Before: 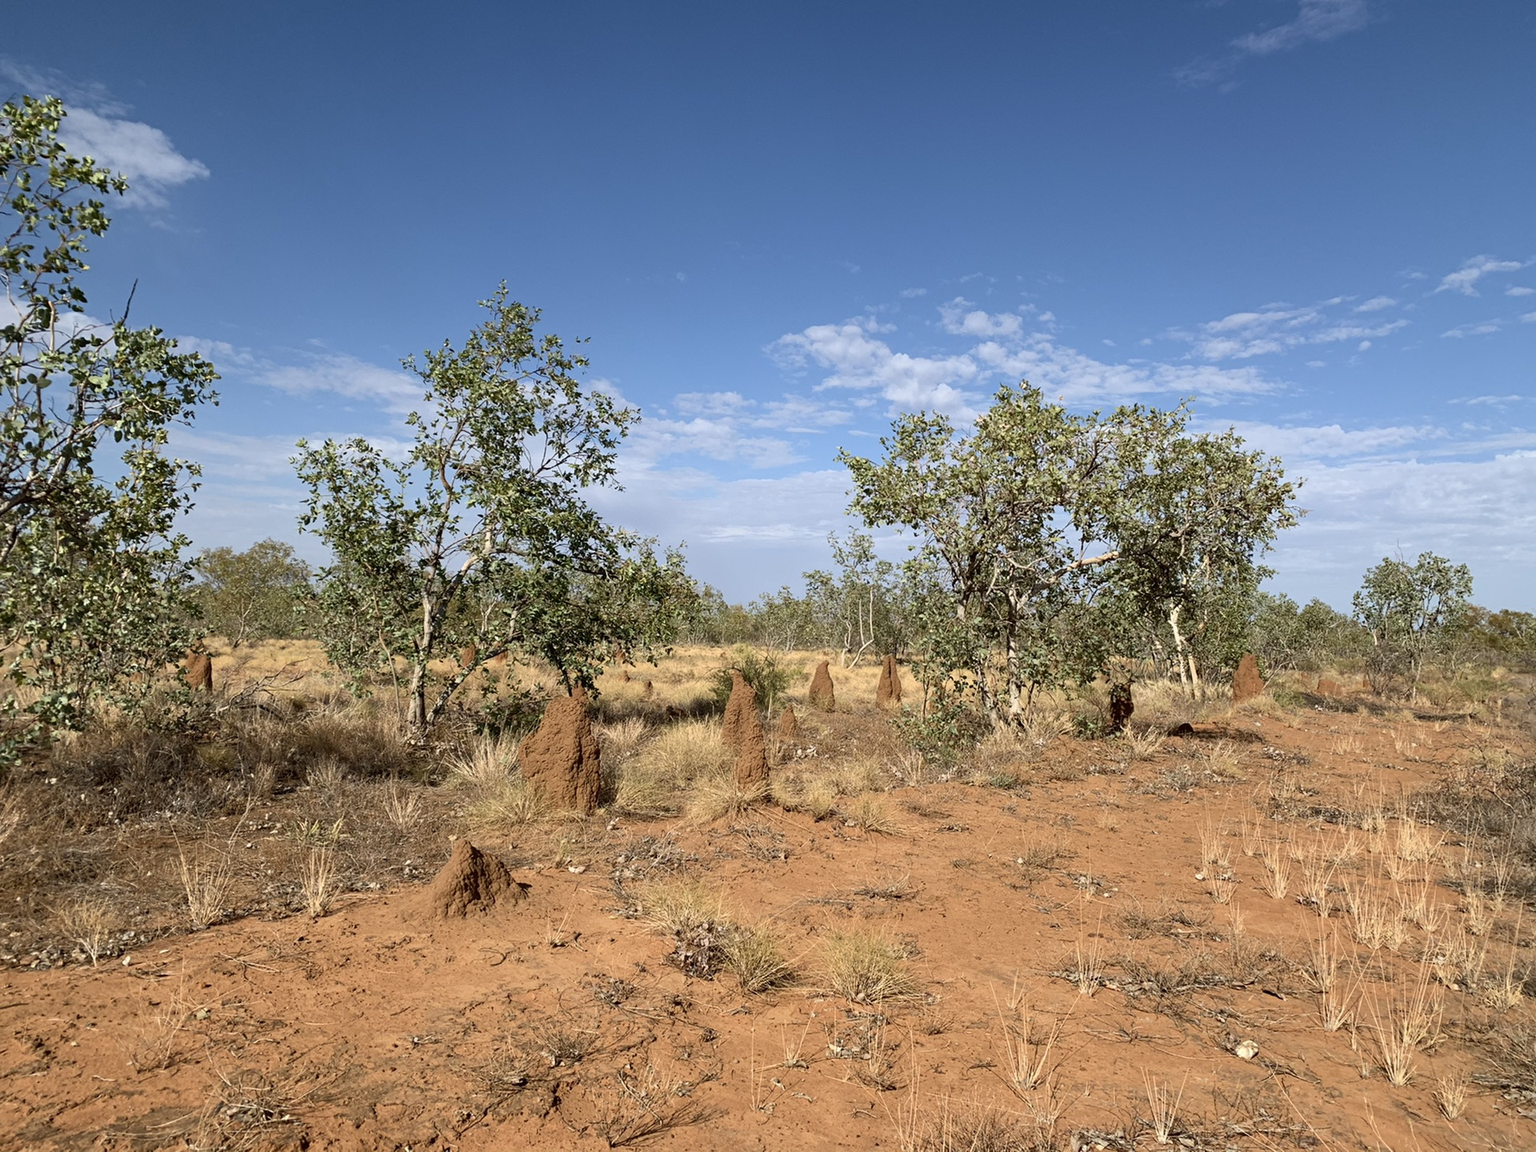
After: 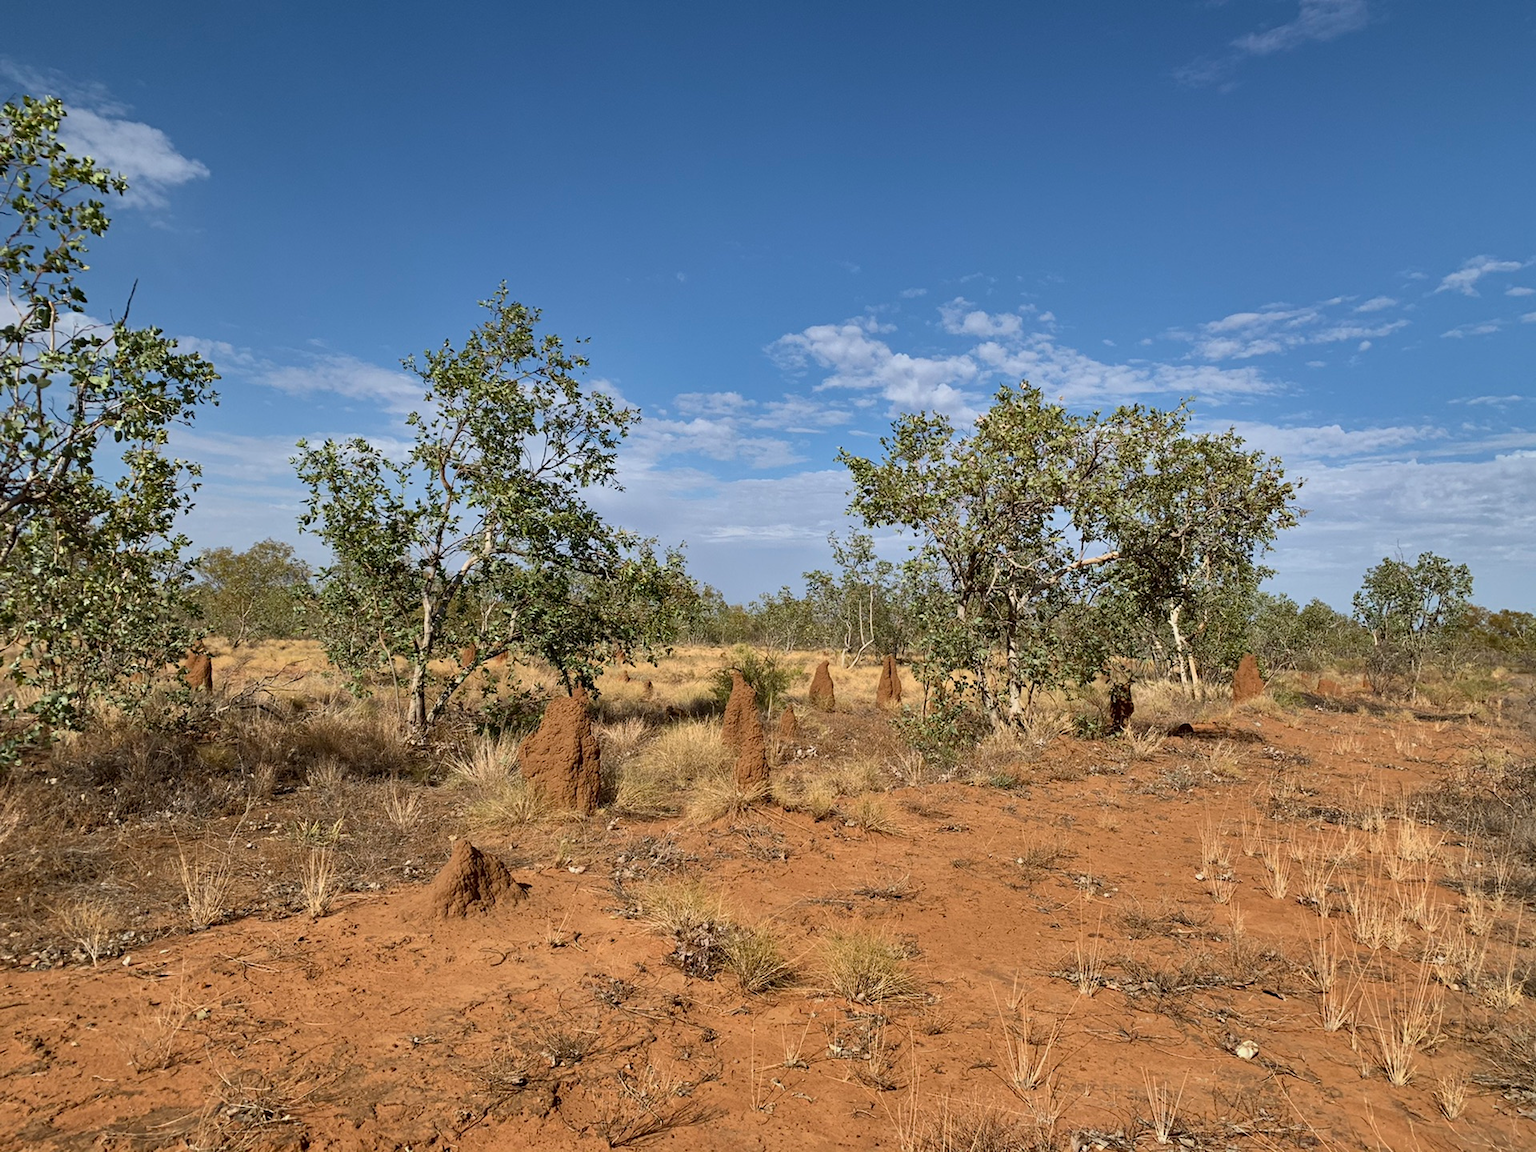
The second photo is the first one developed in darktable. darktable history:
shadows and highlights: white point adjustment -3.7, highlights -63.37, soften with gaussian
